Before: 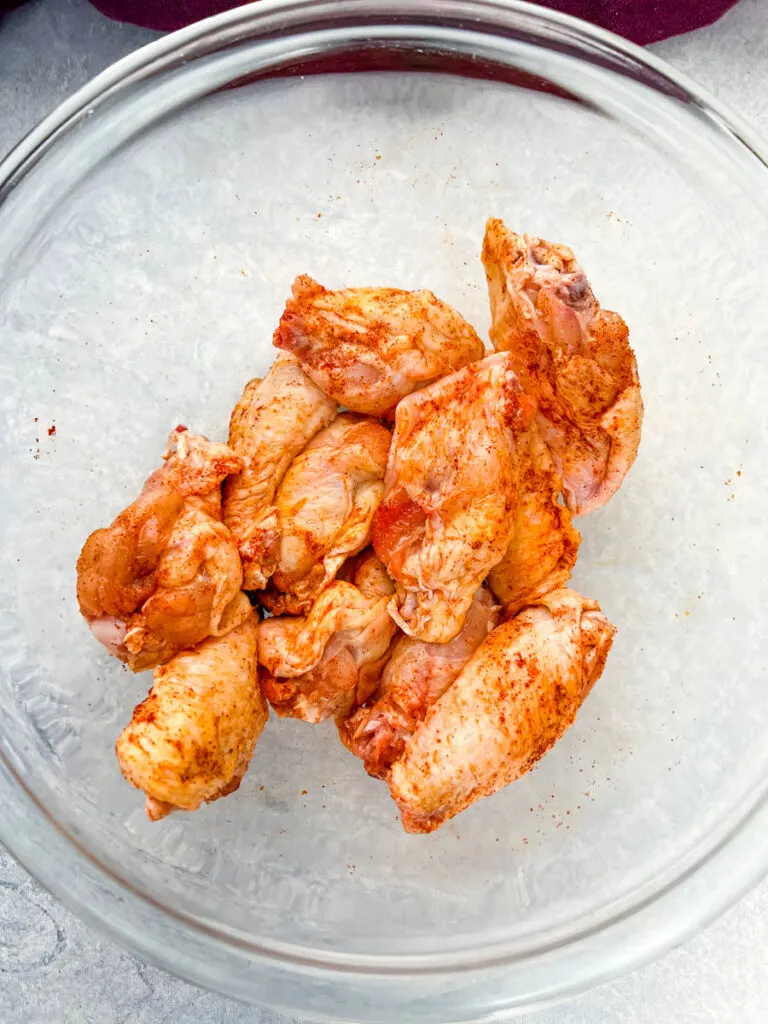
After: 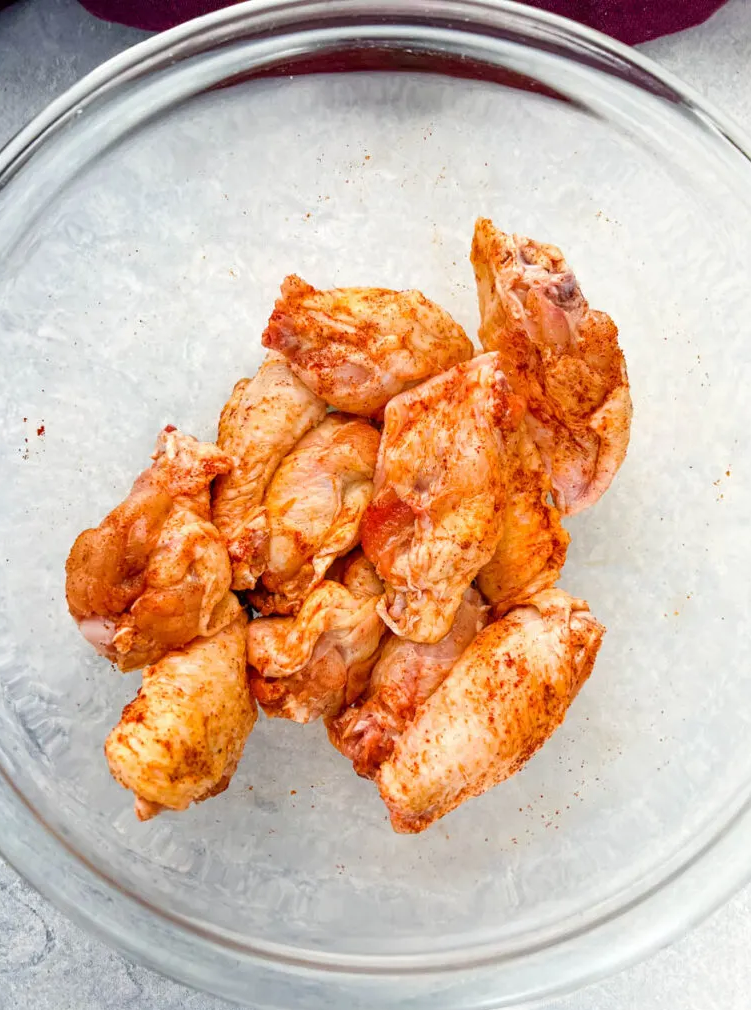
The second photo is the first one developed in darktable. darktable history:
crop and rotate: left 1.517%, right 0.672%, bottom 1.325%
